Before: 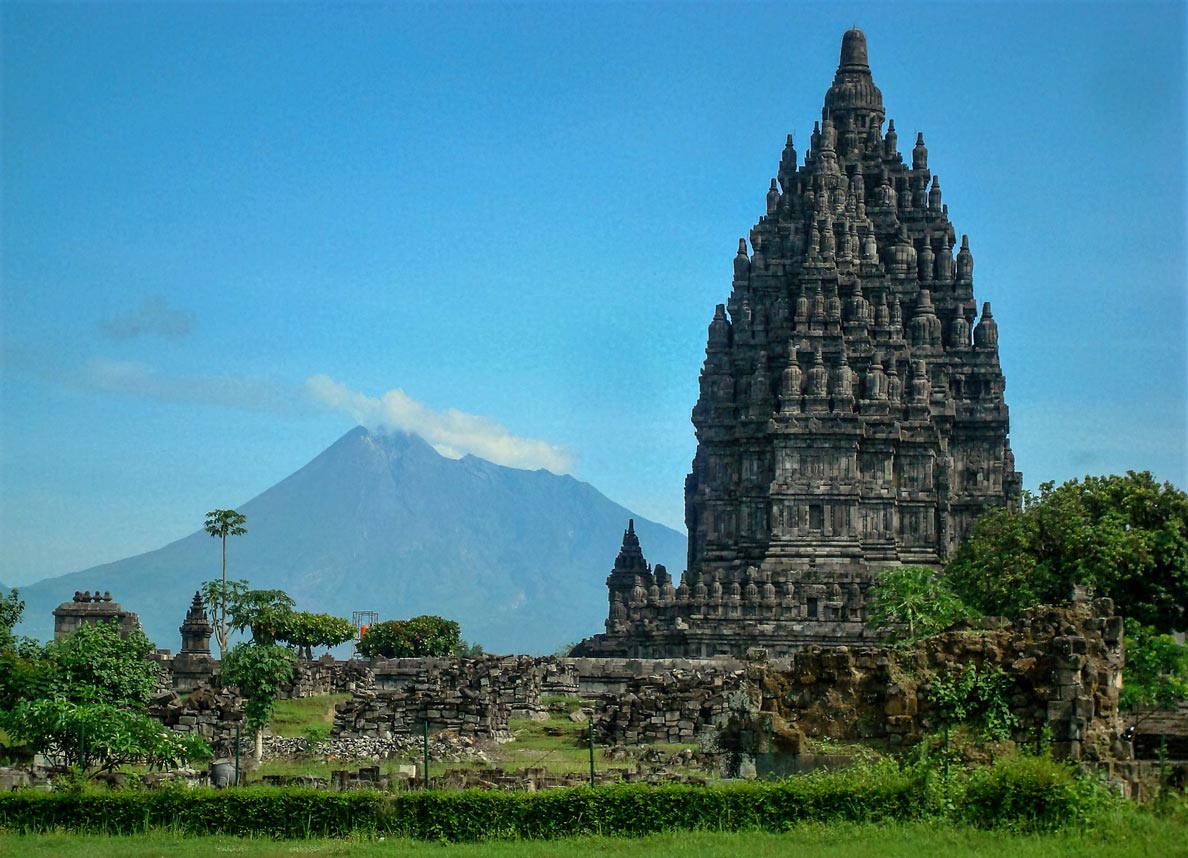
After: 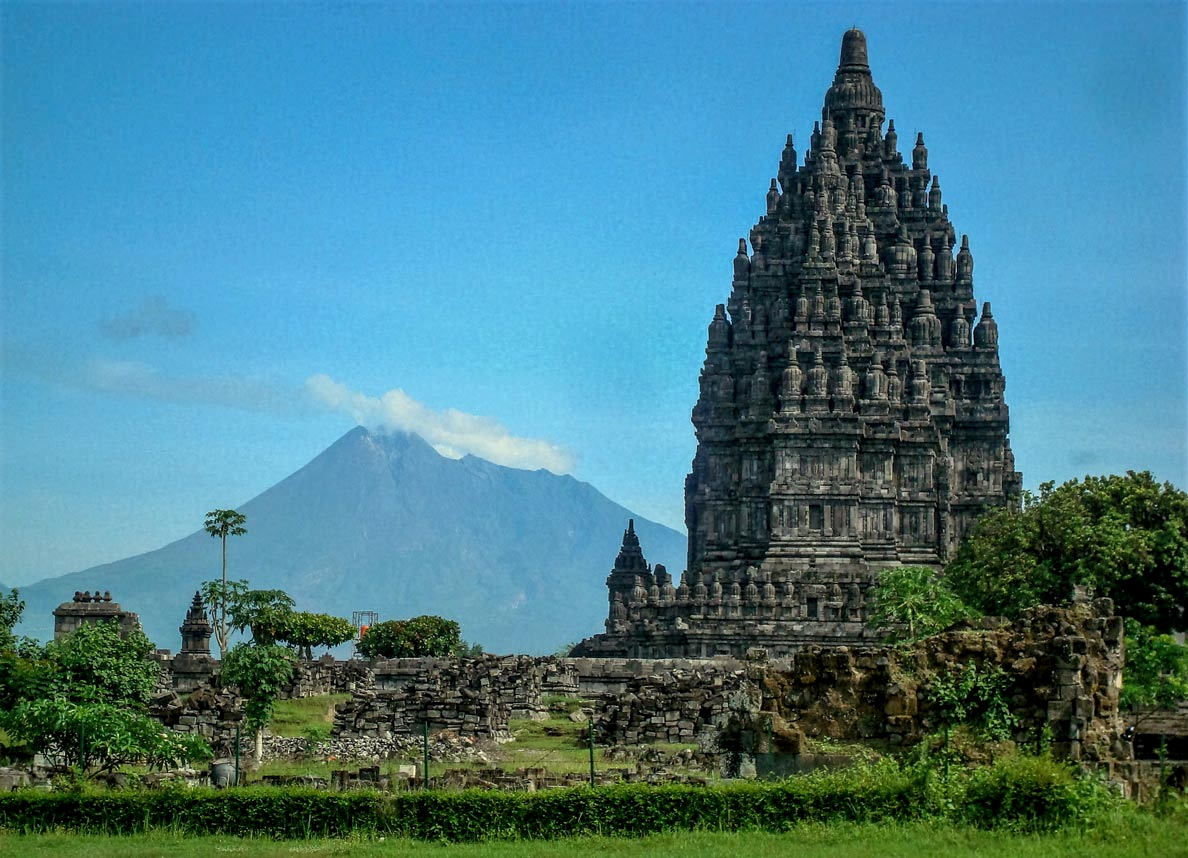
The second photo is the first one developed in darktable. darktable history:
shadows and highlights: radius 331.84, shadows 53.55, highlights -100, compress 94.63%, highlights color adjustment 73.23%, soften with gaussian
local contrast: on, module defaults
white balance: emerald 1
